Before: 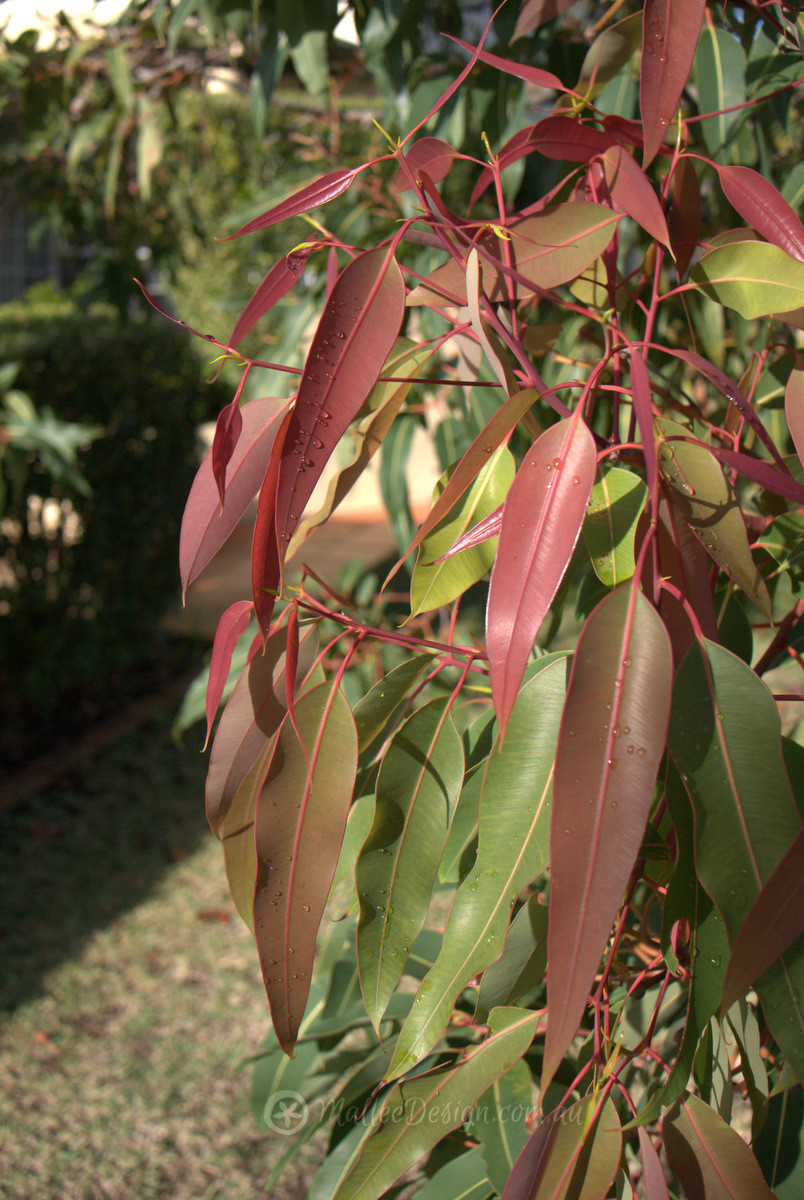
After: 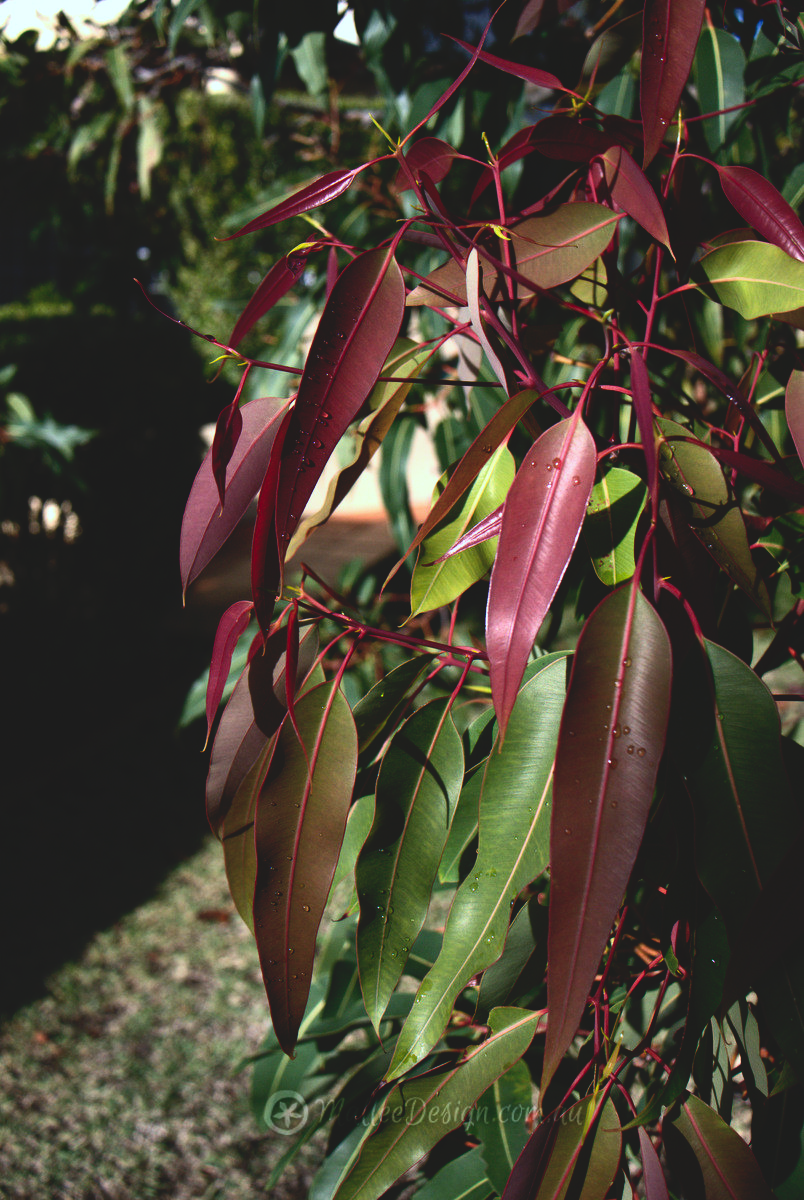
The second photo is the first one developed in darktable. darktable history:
contrast brightness saturation: contrast 0.22
base curve: curves: ch0 [(0, 0.02) (0.083, 0.036) (1, 1)], preserve colors none
white balance: red 0.926, green 1.003, blue 1.133
